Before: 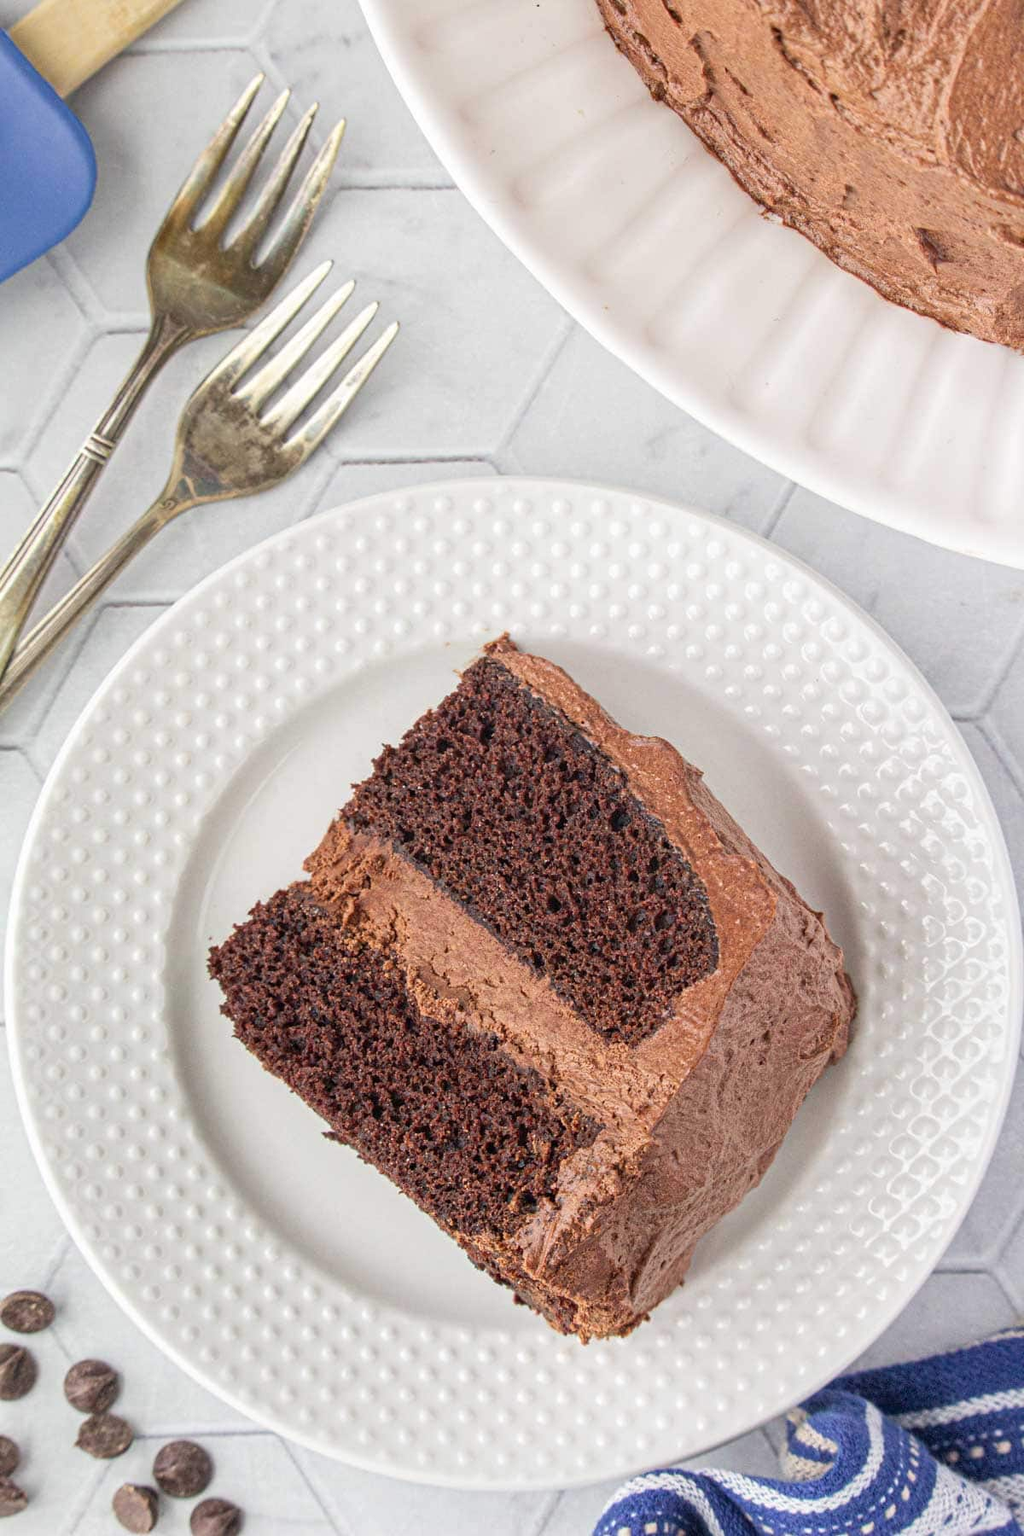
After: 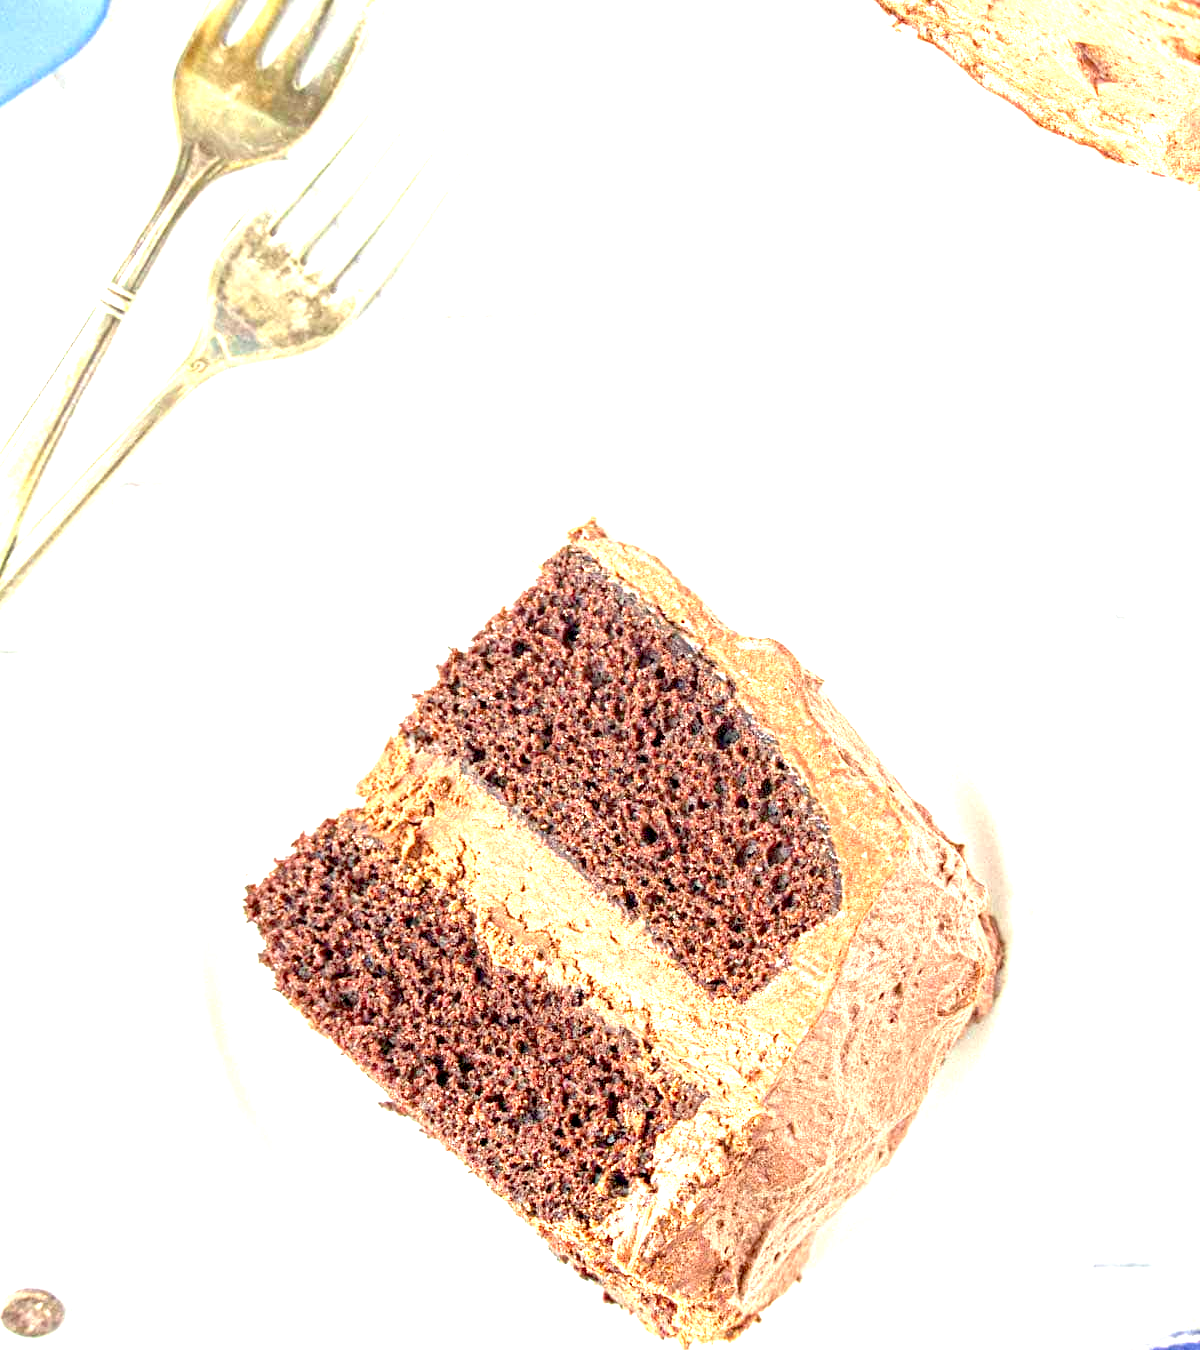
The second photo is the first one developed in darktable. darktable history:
exposure: black level correction 0.005, exposure 2.084 EV, compensate highlight preservation false
color correction: highlights a* -4.28, highlights b* 6.53
crop and rotate: top 12.5%, bottom 12.5%
